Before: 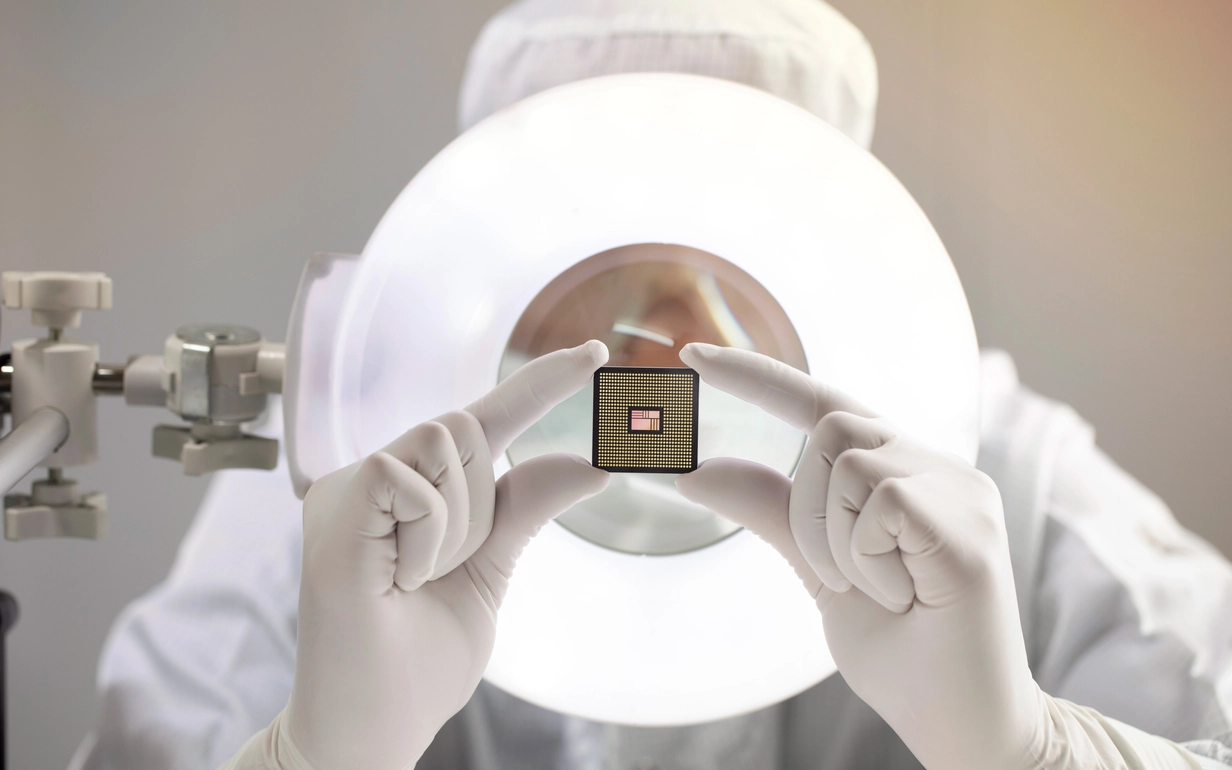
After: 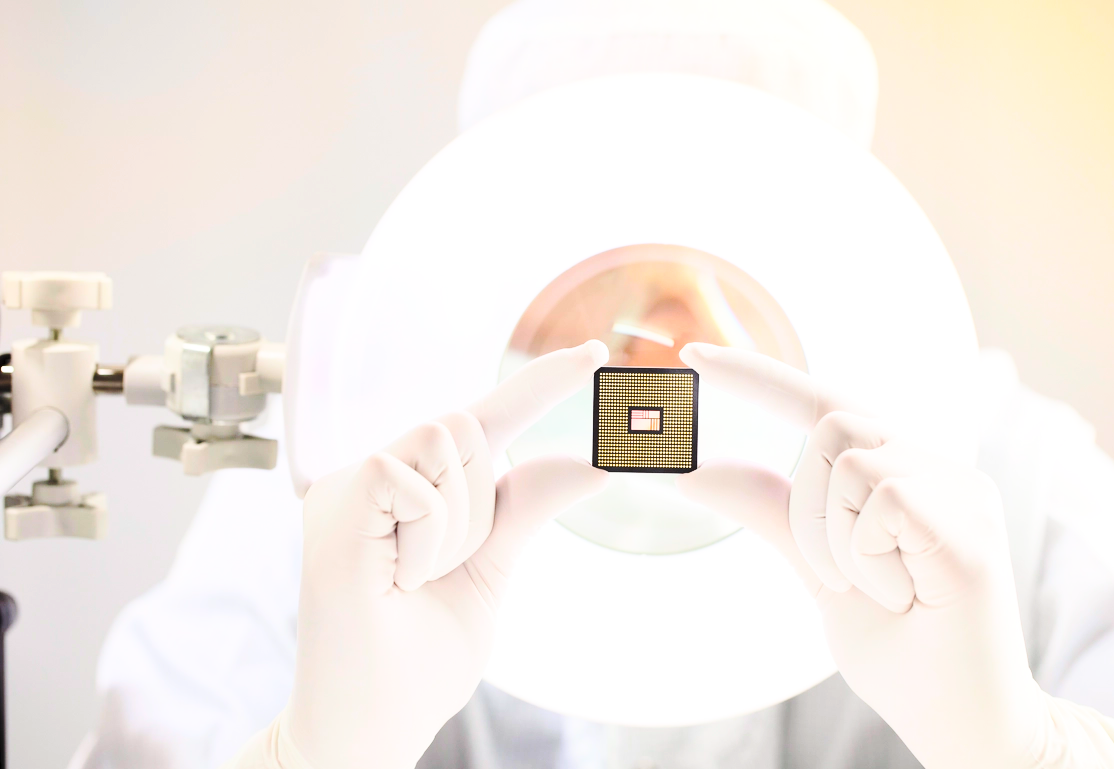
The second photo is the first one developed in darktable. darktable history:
crop: right 9.509%, bottom 0.031%
base curve: curves: ch0 [(0, 0) (0.032, 0.037) (0.105, 0.228) (0.435, 0.76) (0.856, 0.983) (1, 1)], preserve colors none
contrast brightness saturation: contrast 0.24, brightness 0.26, saturation 0.39
